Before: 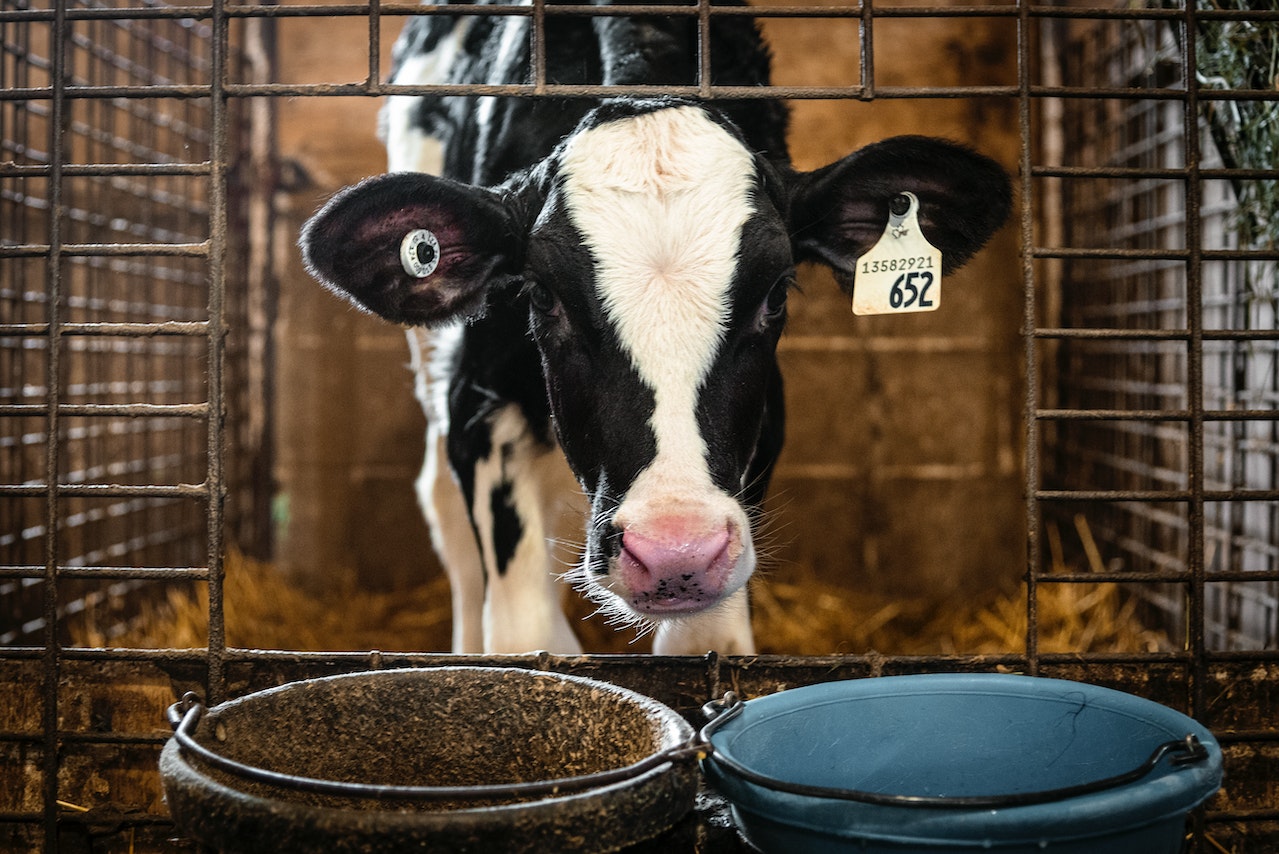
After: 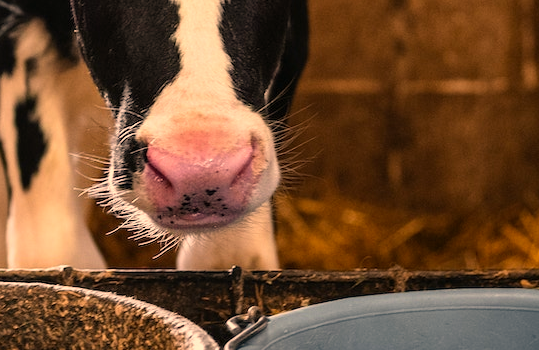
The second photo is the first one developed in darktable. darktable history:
crop: left 37.221%, top 45.169%, right 20.63%, bottom 13.777%
color correction: highlights a* 21.16, highlights b* 19.61
white balance: red 1.045, blue 0.932
